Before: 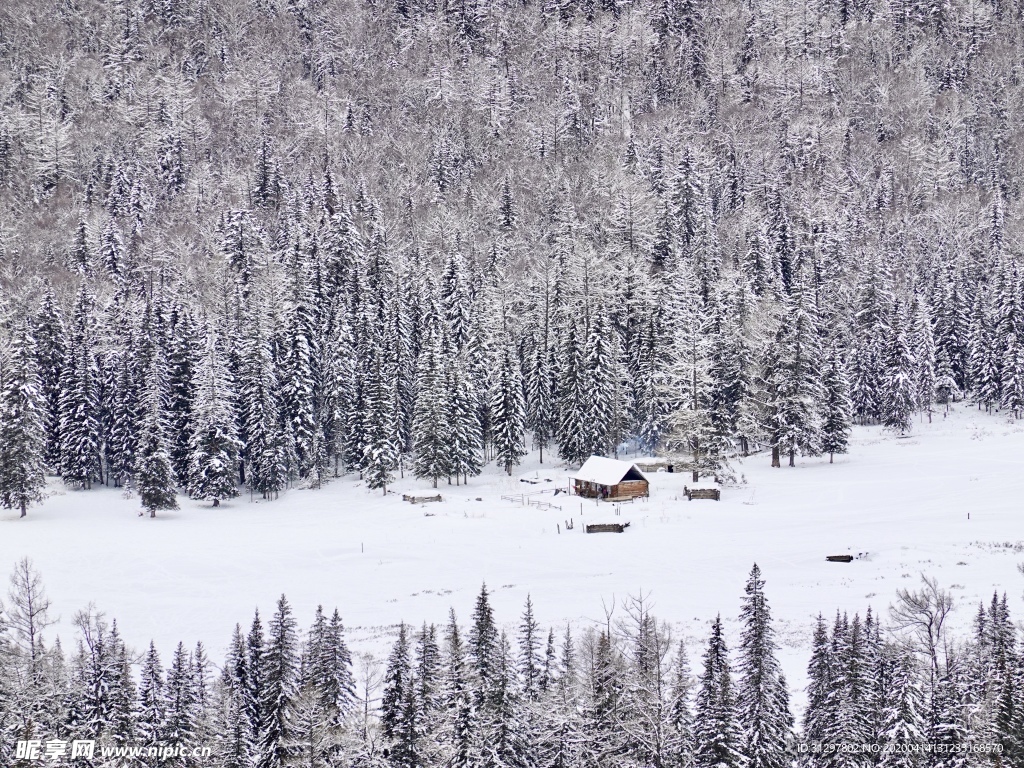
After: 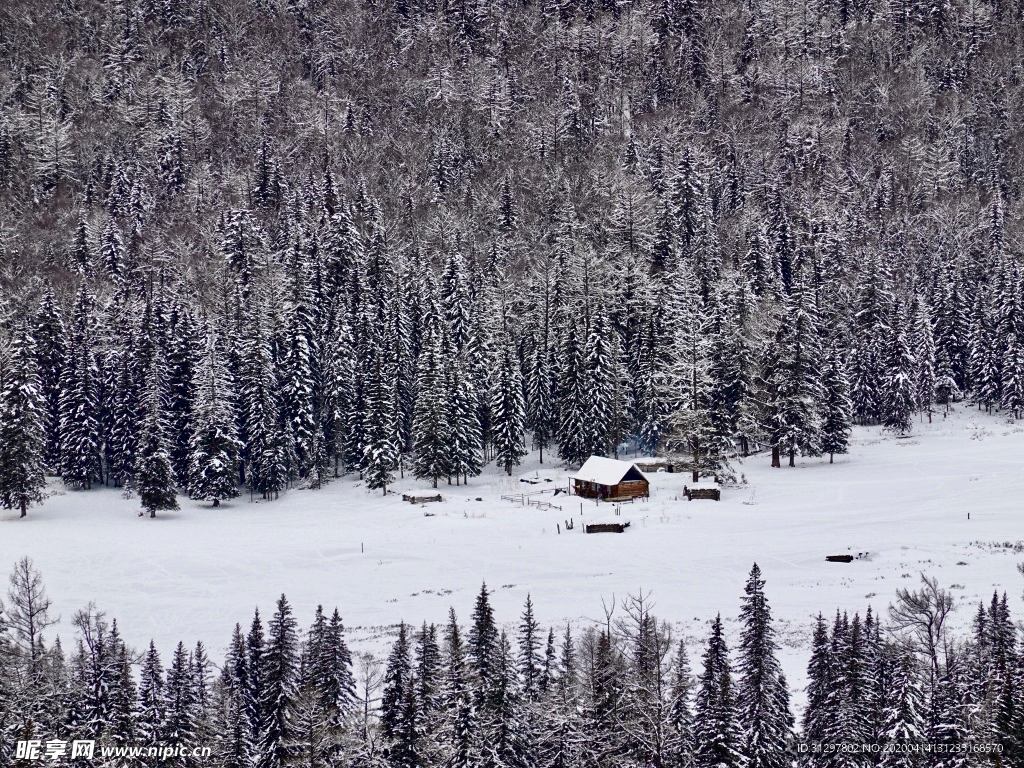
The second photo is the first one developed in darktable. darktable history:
contrast brightness saturation: brightness -0.522
